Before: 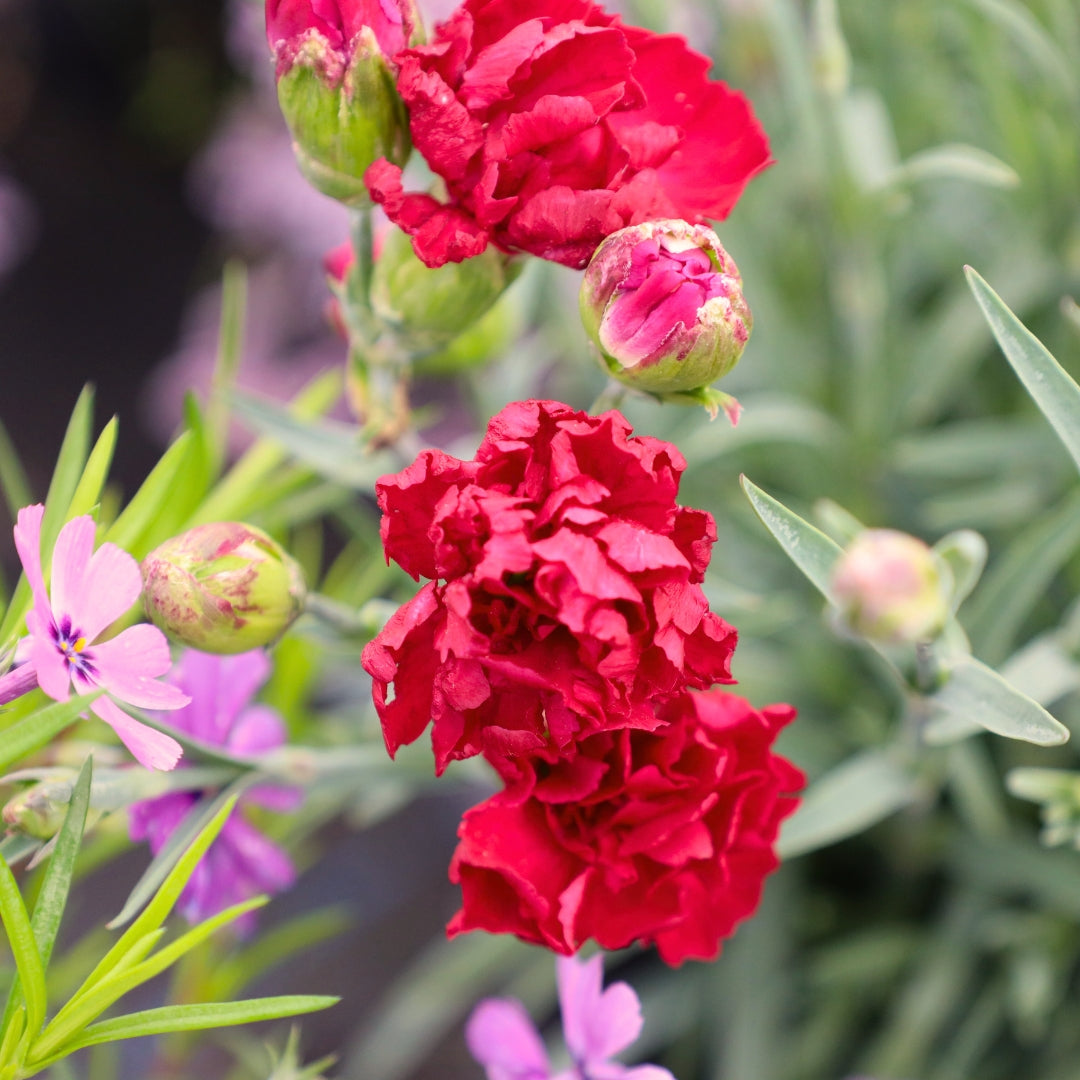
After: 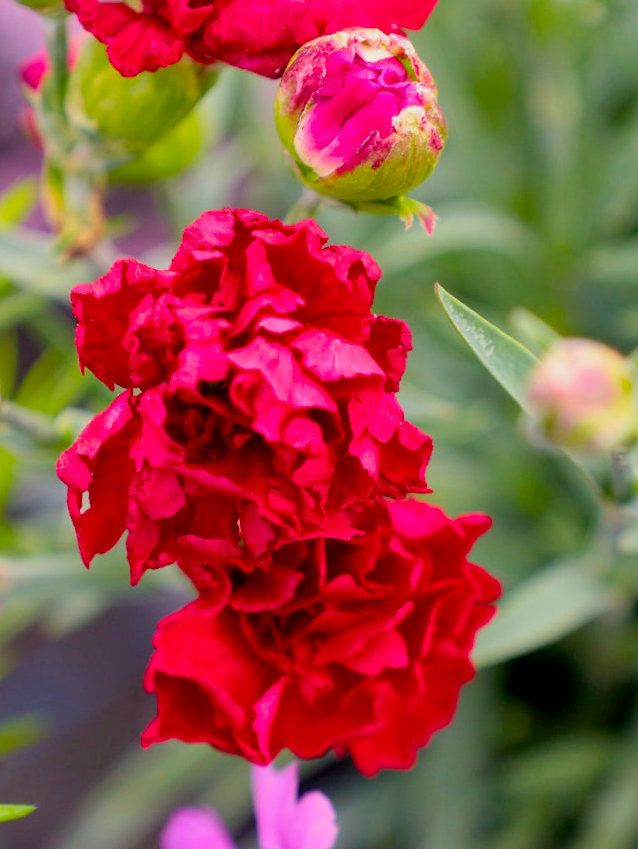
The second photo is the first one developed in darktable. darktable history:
crop and rotate: left 28.256%, top 17.734%, right 12.656%, bottom 3.573%
color balance rgb: perceptual saturation grading › global saturation 40%, global vibrance 15%
contrast equalizer: octaves 7, y [[0.6 ×6], [0.55 ×6], [0 ×6], [0 ×6], [0 ×6]], mix -0.2
shadows and highlights: white point adjustment -3.64, highlights -63.34, highlights color adjustment 42%, soften with gaussian
exposure: black level correction 0.007, compensate highlight preservation false
